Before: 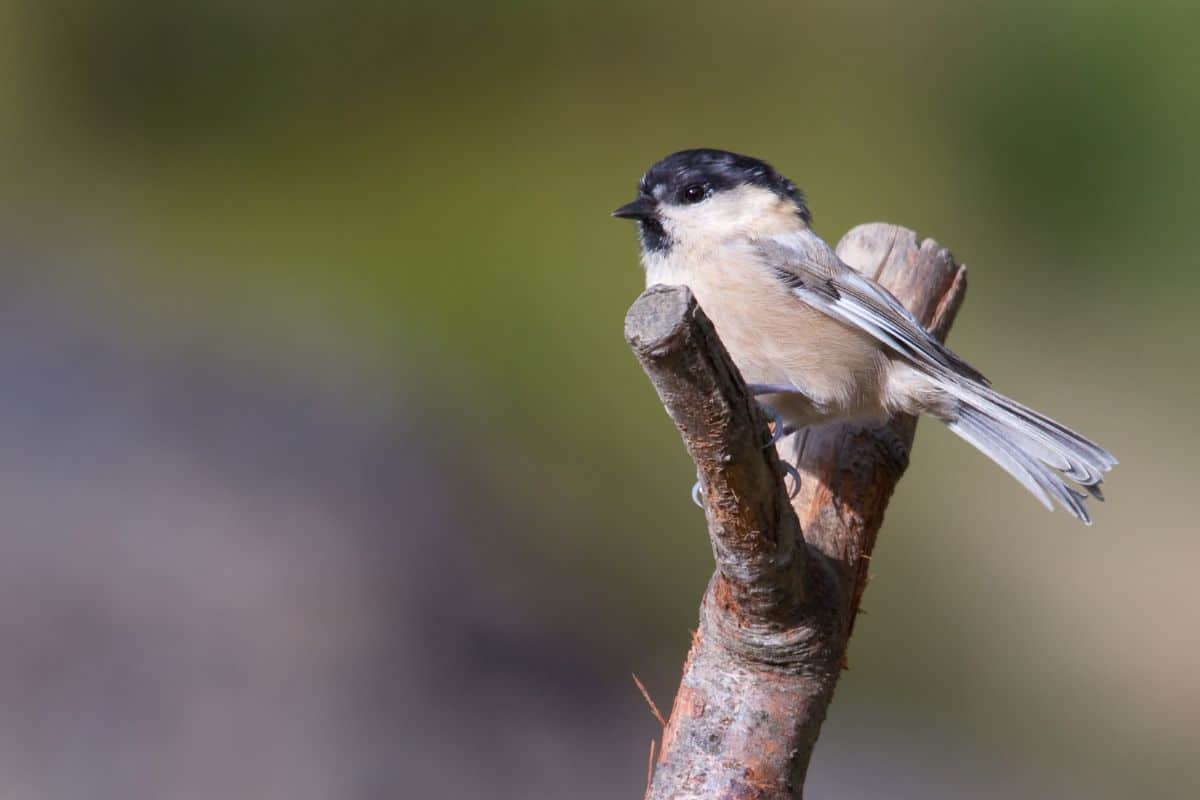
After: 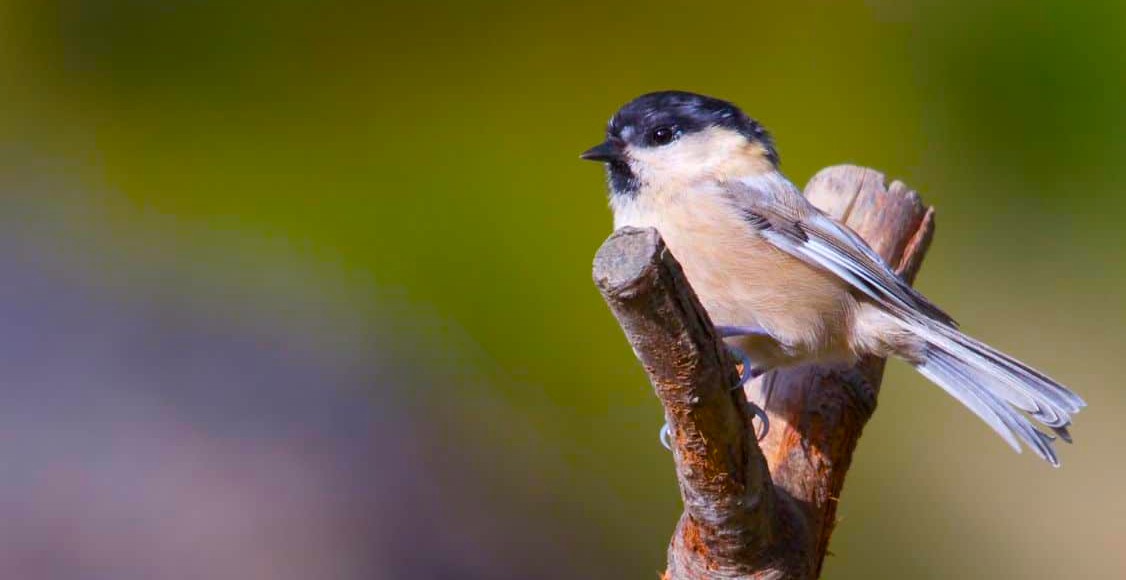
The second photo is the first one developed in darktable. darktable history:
crop: left 2.737%, top 7.287%, right 3.421%, bottom 20.179%
color balance rgb: linear chroma grading › global chroma 23.15%, perceptual saturation grading › global saturation 28.7%, perceptual saturation grading › mid-tones 12.04%, perceptual saturation grading › shadows 10.19%, global vibrance 22.22%
